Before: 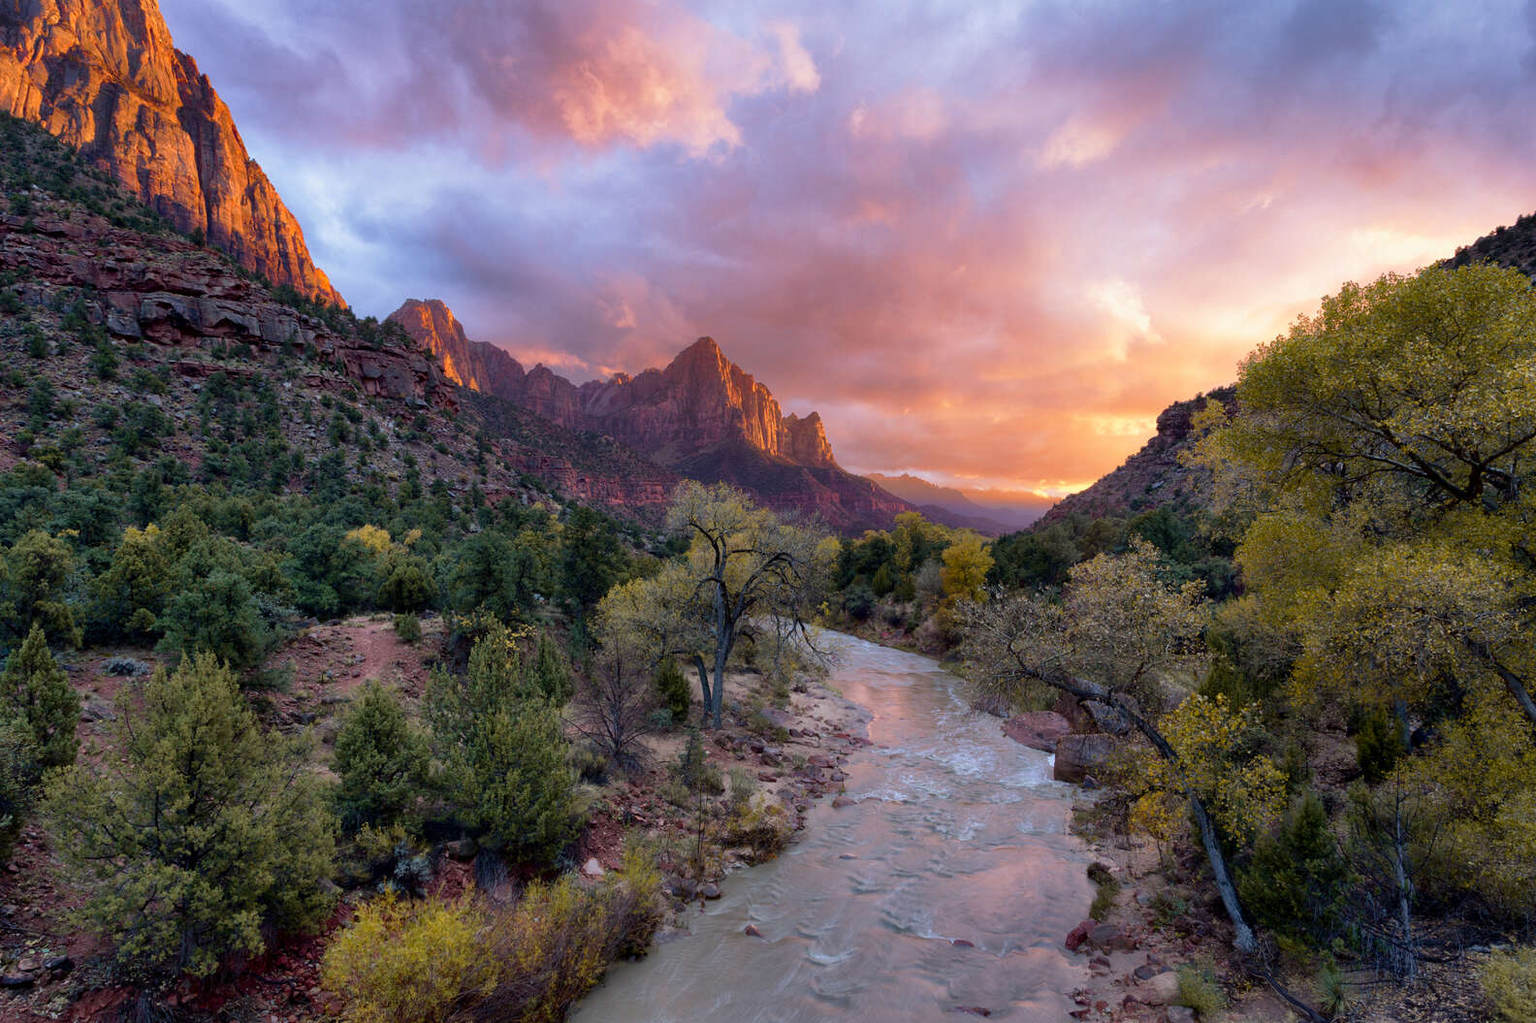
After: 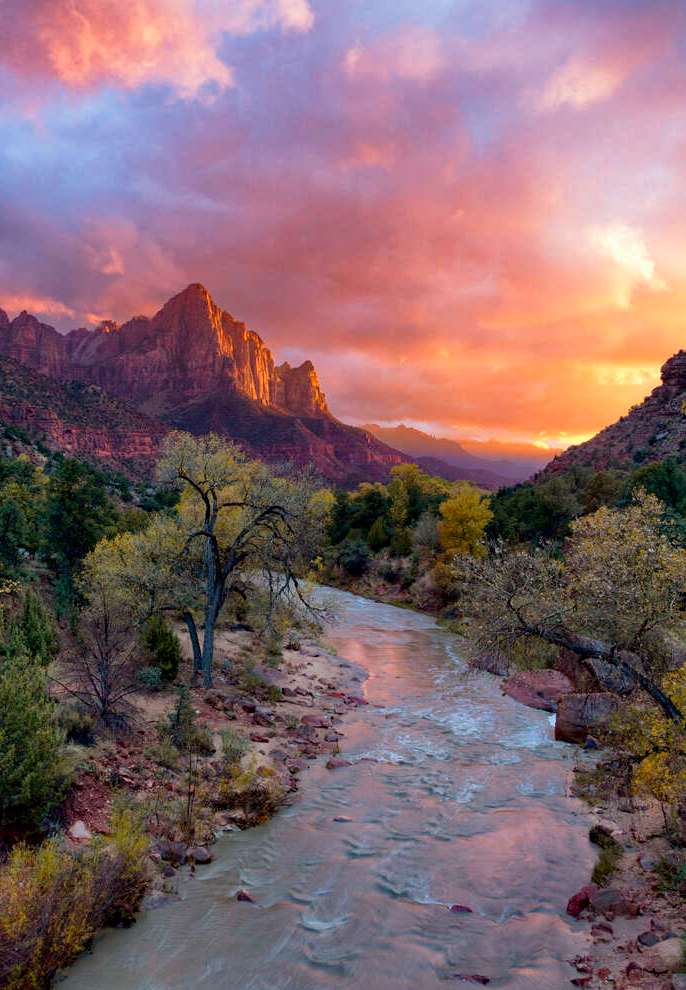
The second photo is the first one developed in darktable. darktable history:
crop: left 33.604%, top 6.078%, right 23.041%
haze removal: strength 0.29, distance 0.252, compatibility mode true, adaptive false
color correction: highlights a* -2.63, highlights b* 2.49
